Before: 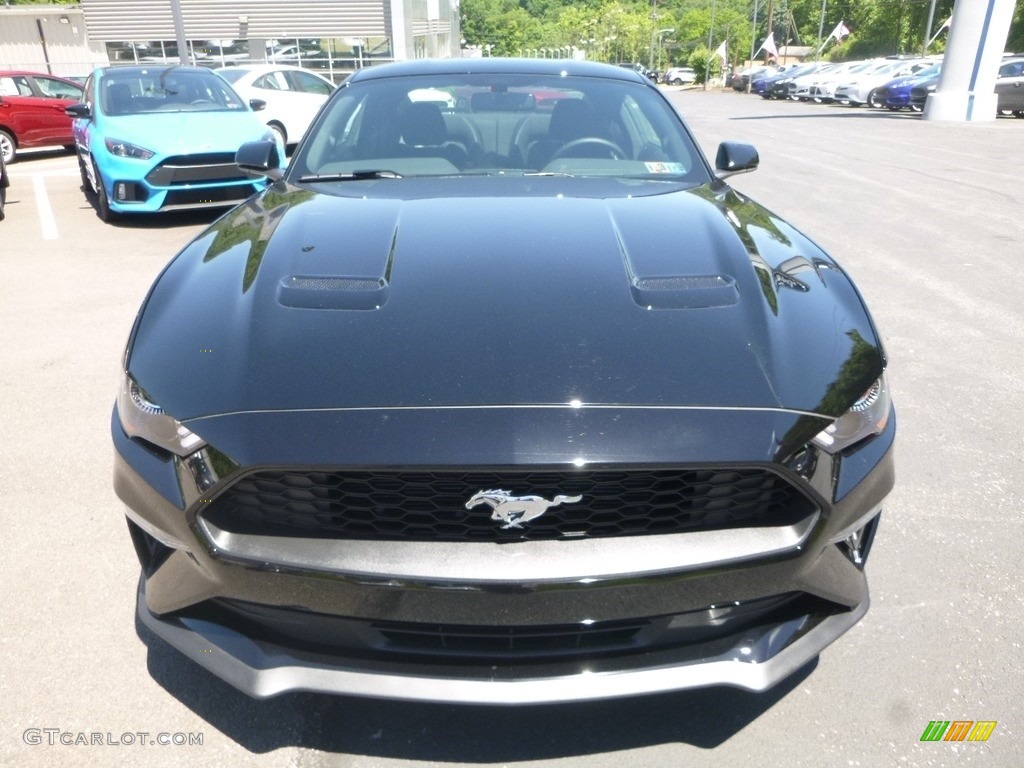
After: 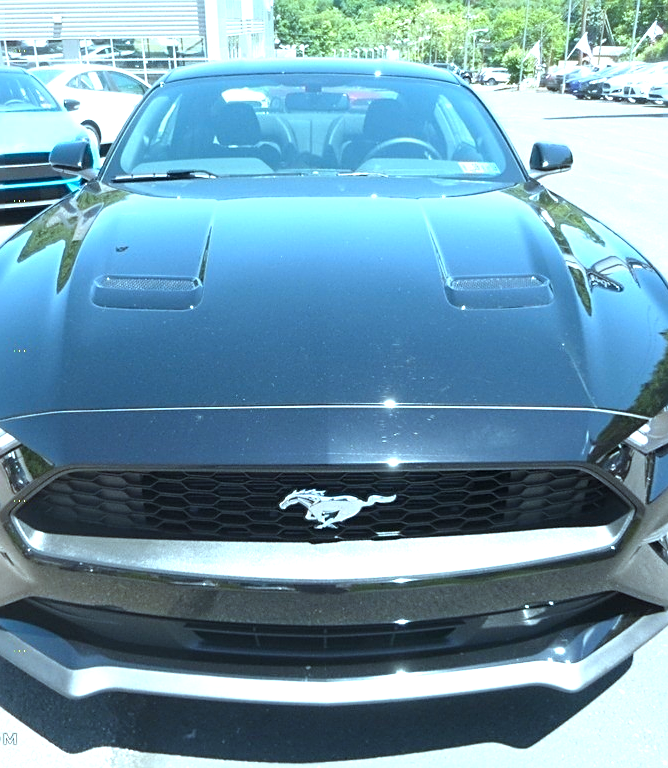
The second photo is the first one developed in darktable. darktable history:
sharpen: on, module defaults
exposure: exposure 0.669 EV, compensate exposure bias true, compensate highlight preservation false
color correction: highlights a* -11.71, highlights b* -15.3
crop and rotate: left 18.253%, right 16.432%
